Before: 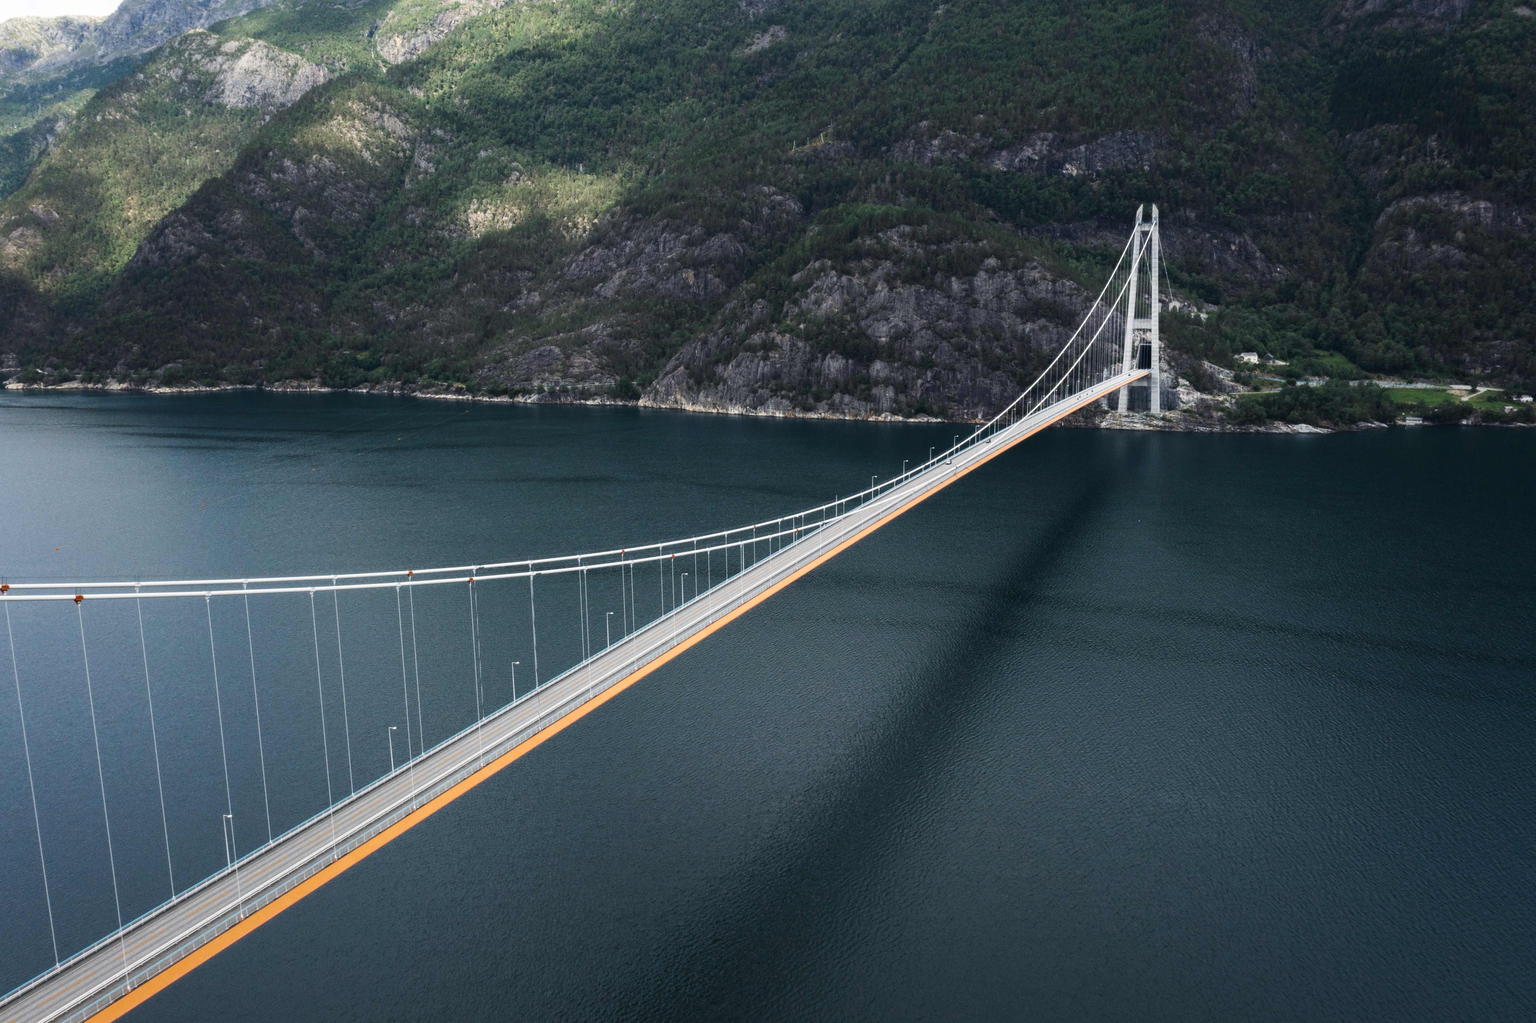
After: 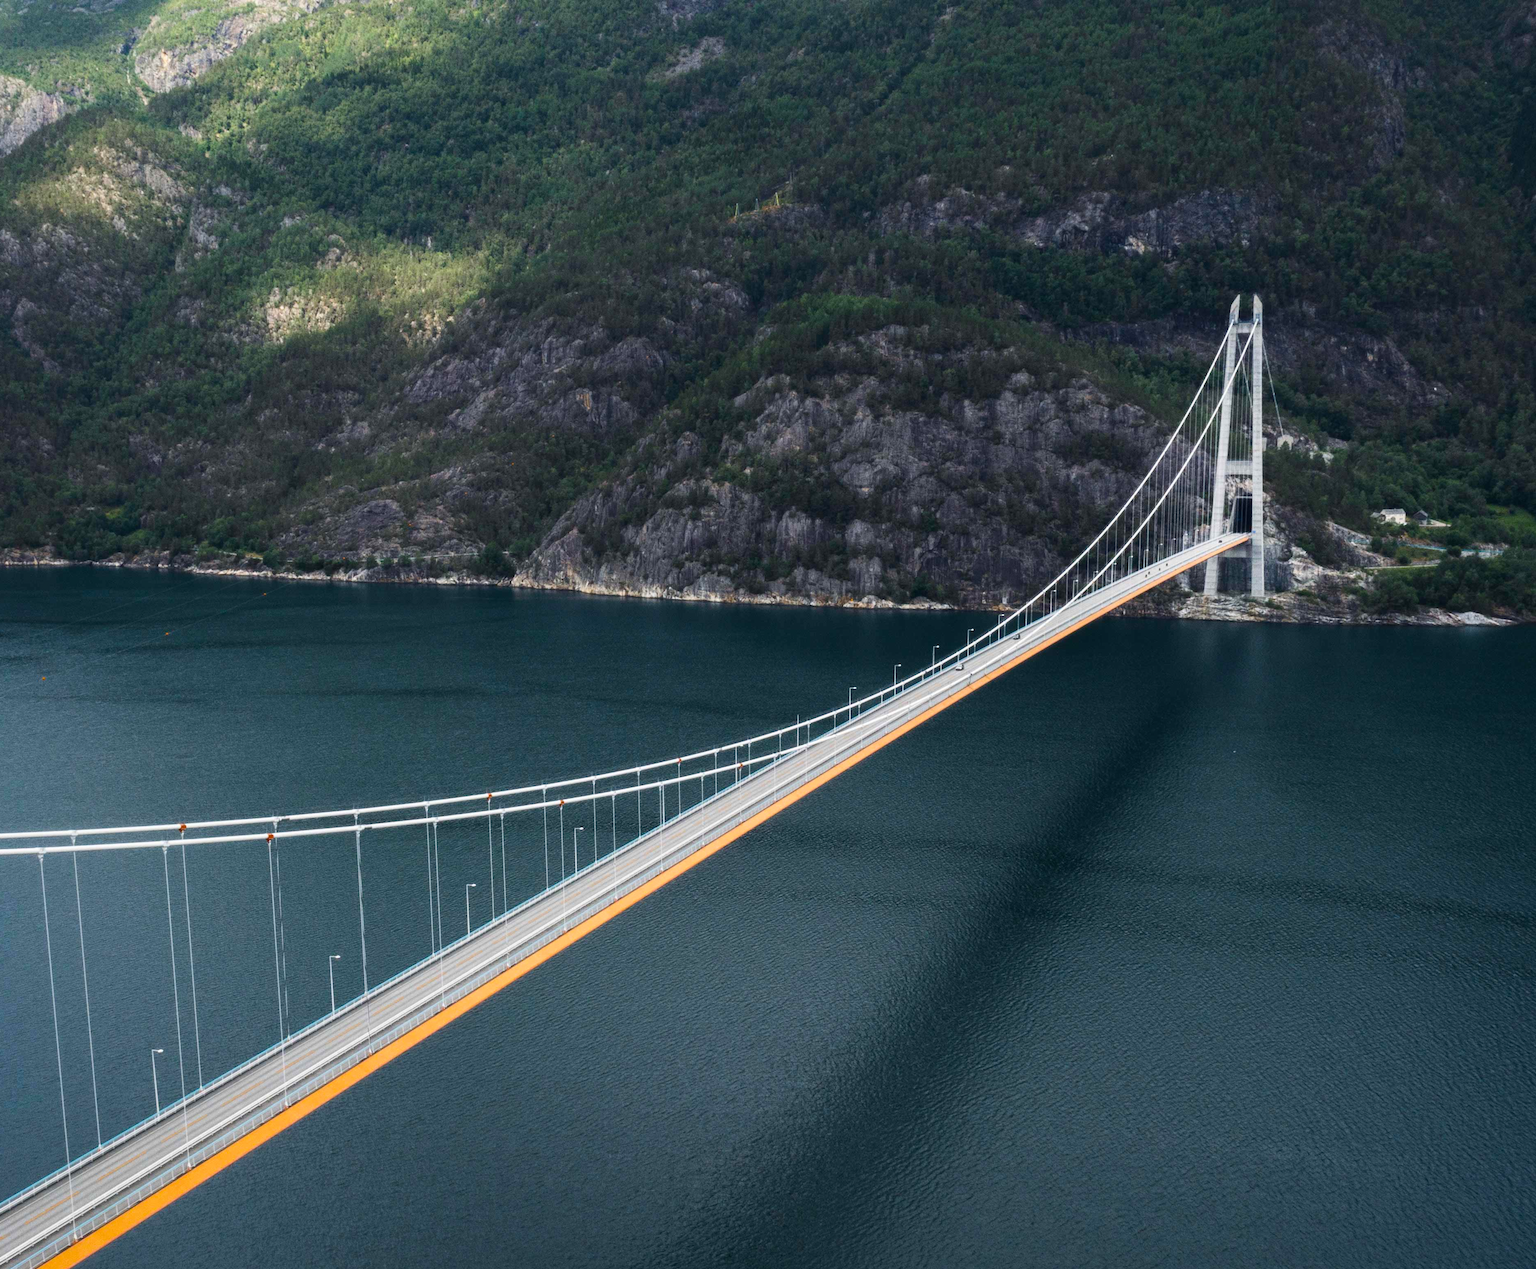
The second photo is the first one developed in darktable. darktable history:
color balance rgb: perceptual saturation grading › global saturation 20%, global vibrance 20%
crop: left 18.479%, right 12.2%, bottom 13.971%
